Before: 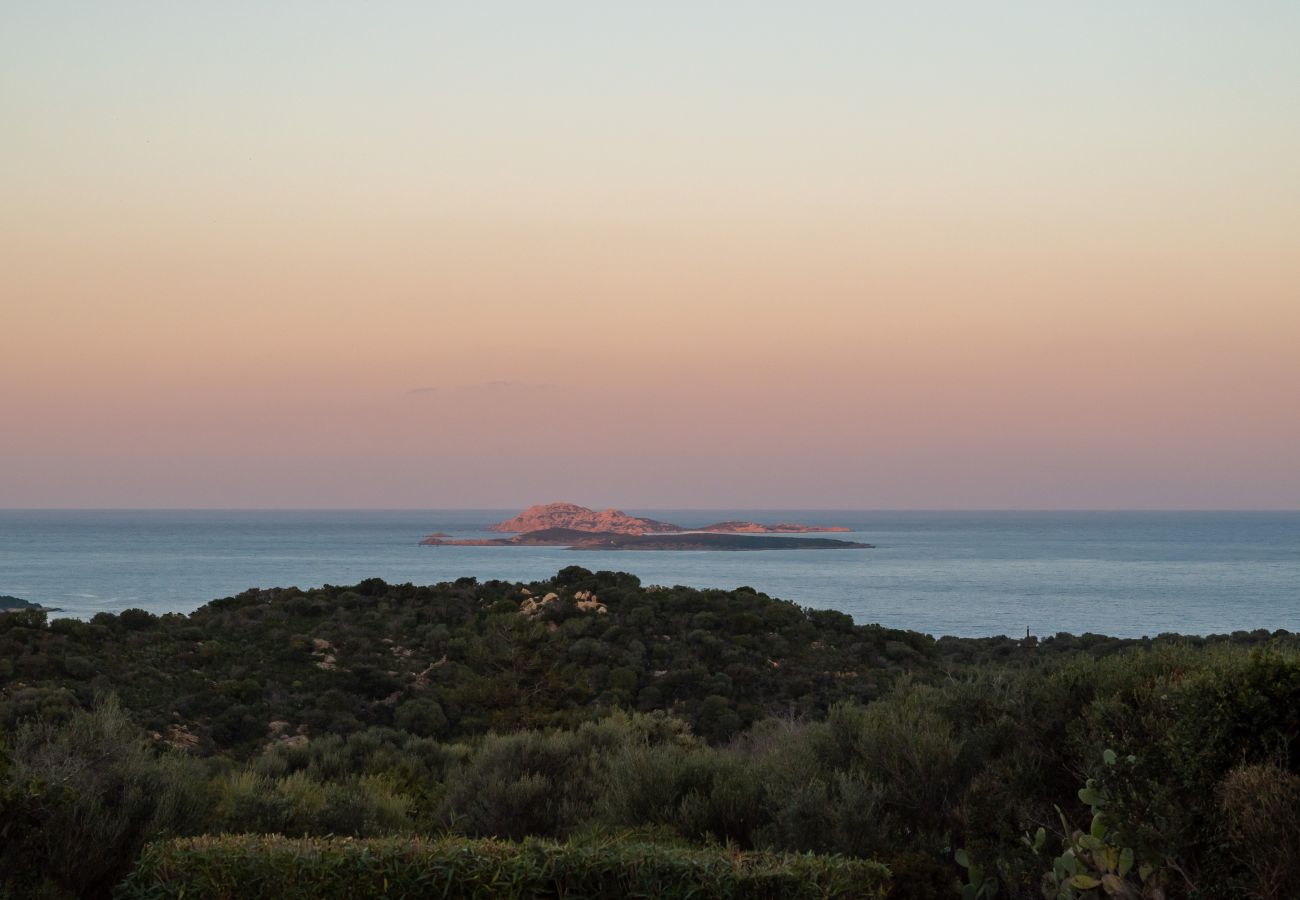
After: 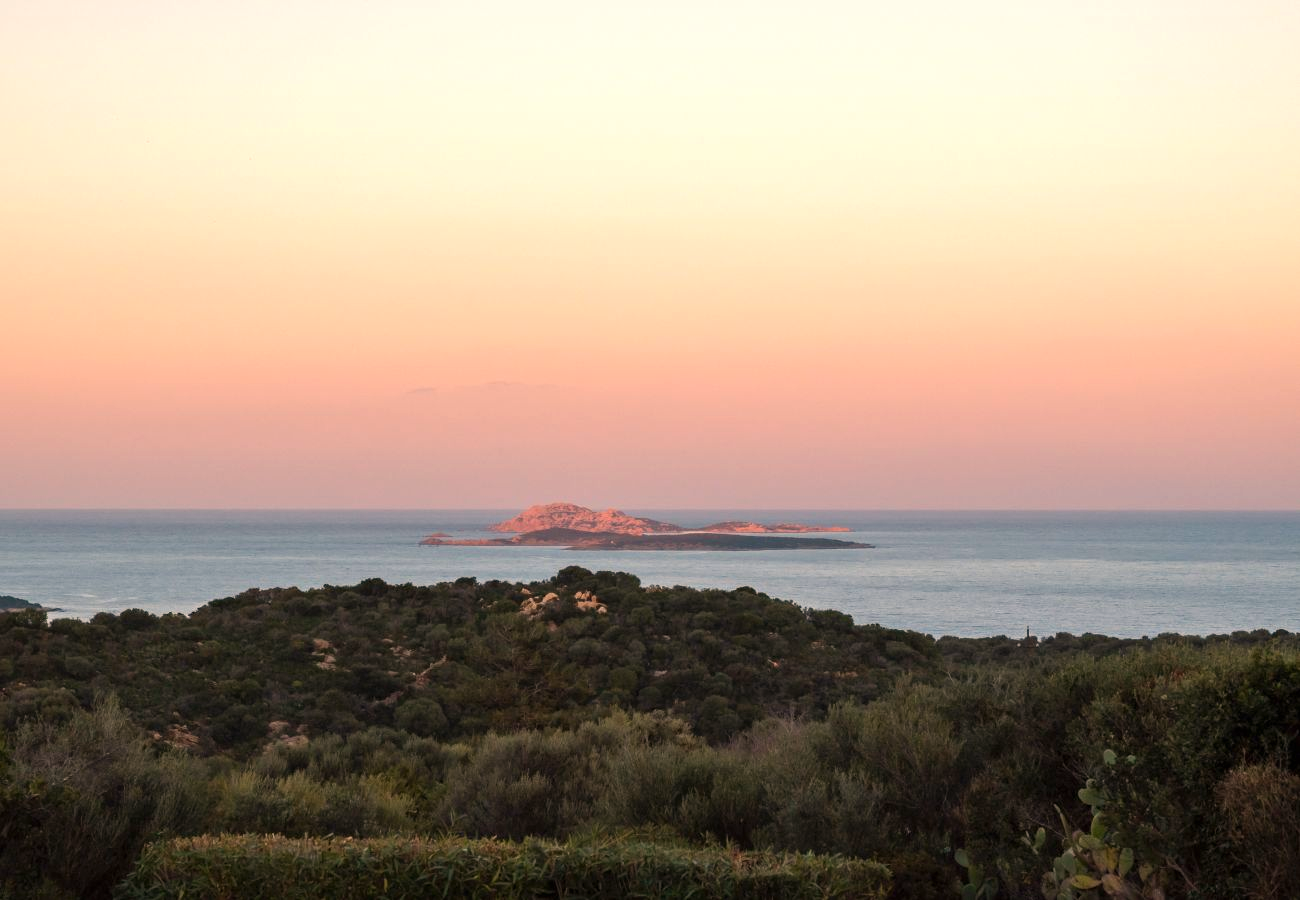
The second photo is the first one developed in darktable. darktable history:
white balance: red 1.127, blue 0.943
exposure: black level correction 0, exposure 0.5 EV, compensate exposure bias true, compensate highlight preservation false
